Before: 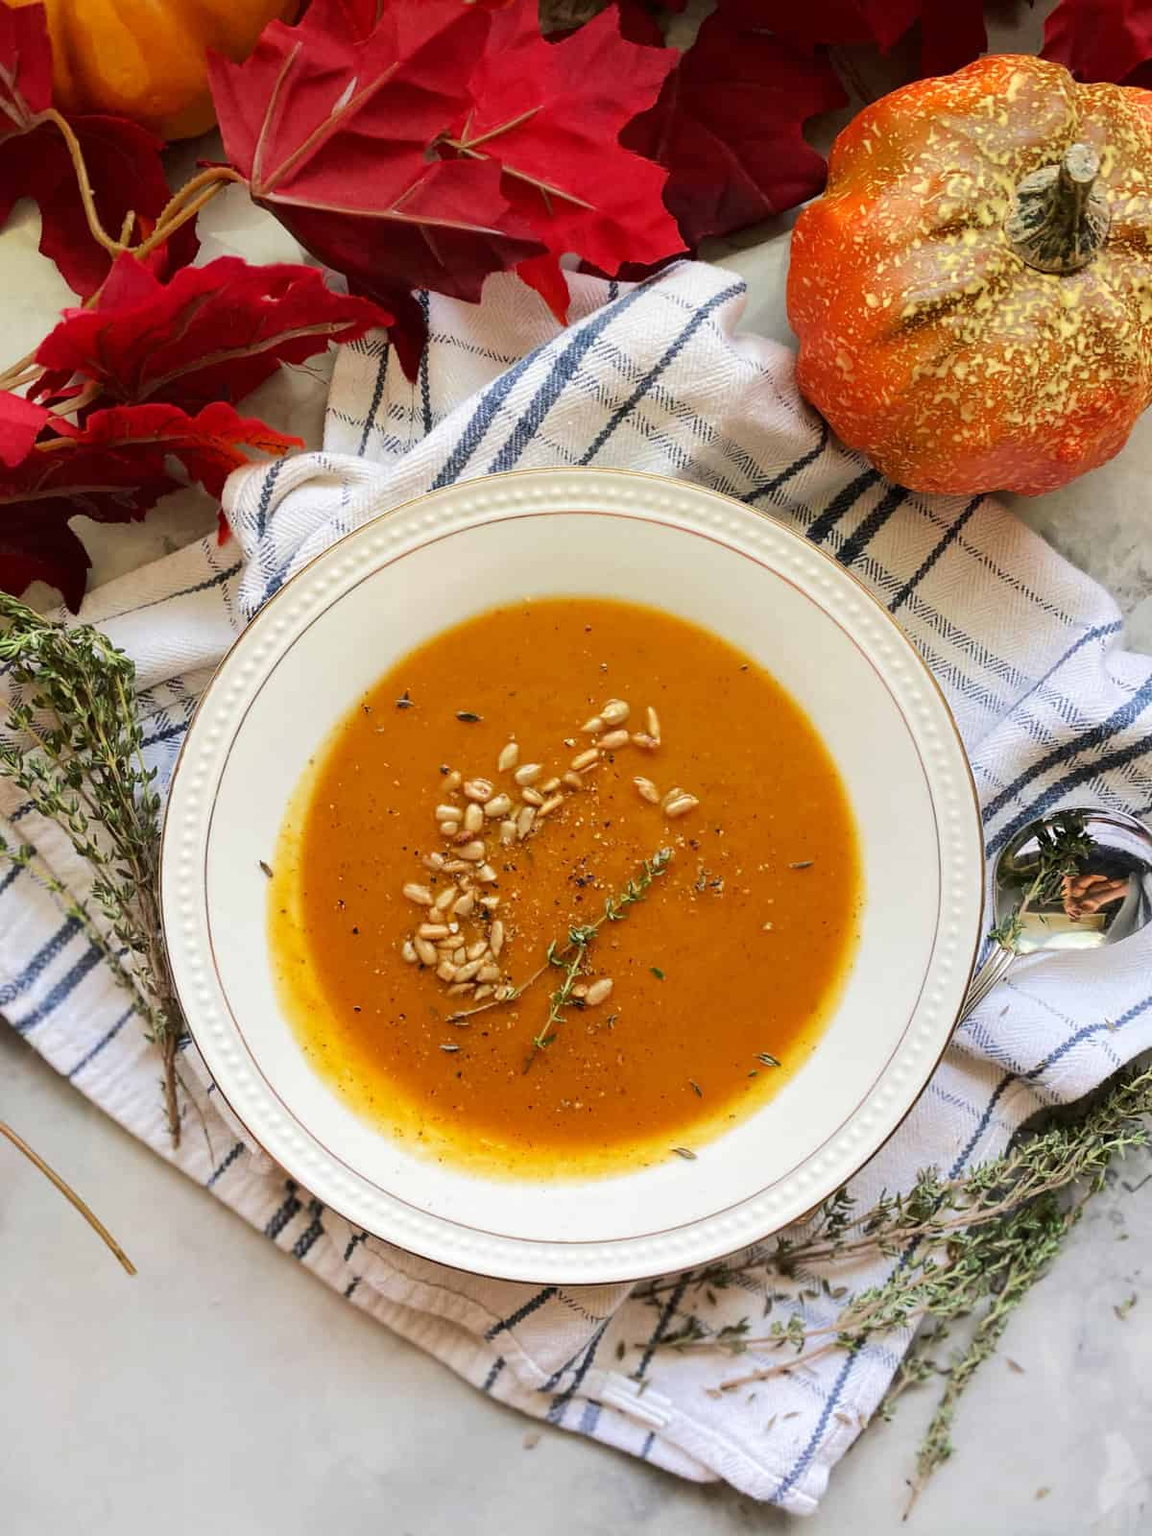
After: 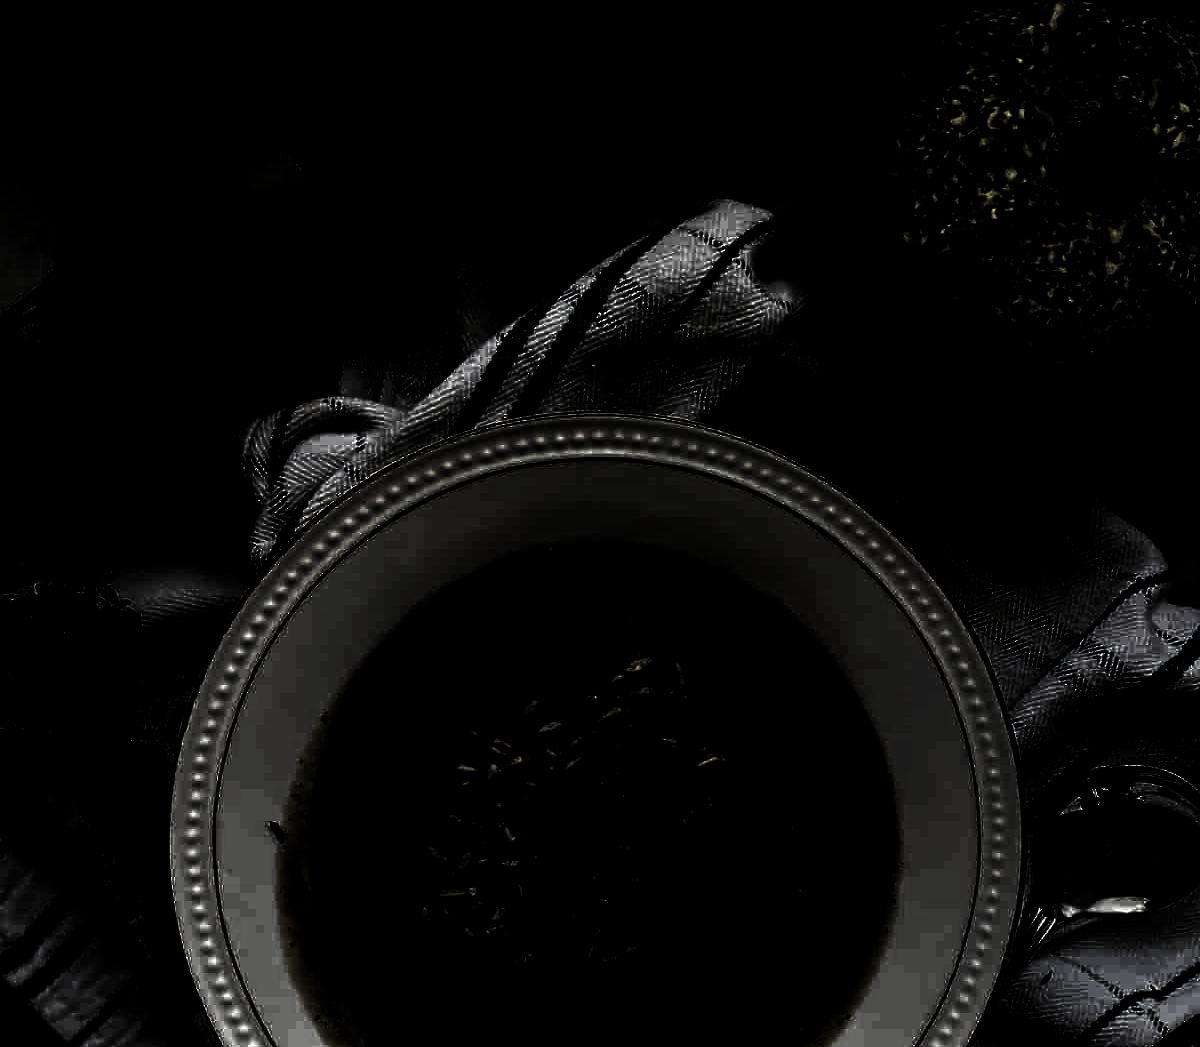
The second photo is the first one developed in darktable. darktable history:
crop and rotate: top 4.714%, bottom 29.787%
color zones: curves: ch2 [(0, 0.5) (0.143, 0.517) (0.286, 0.571) (0.429, 0.522) (0.571, 0.5) (0.714, 0.5) (0.857, 0.5) (1, 0.5)]
levels: levels [0.721, 0.937, 0.997]
